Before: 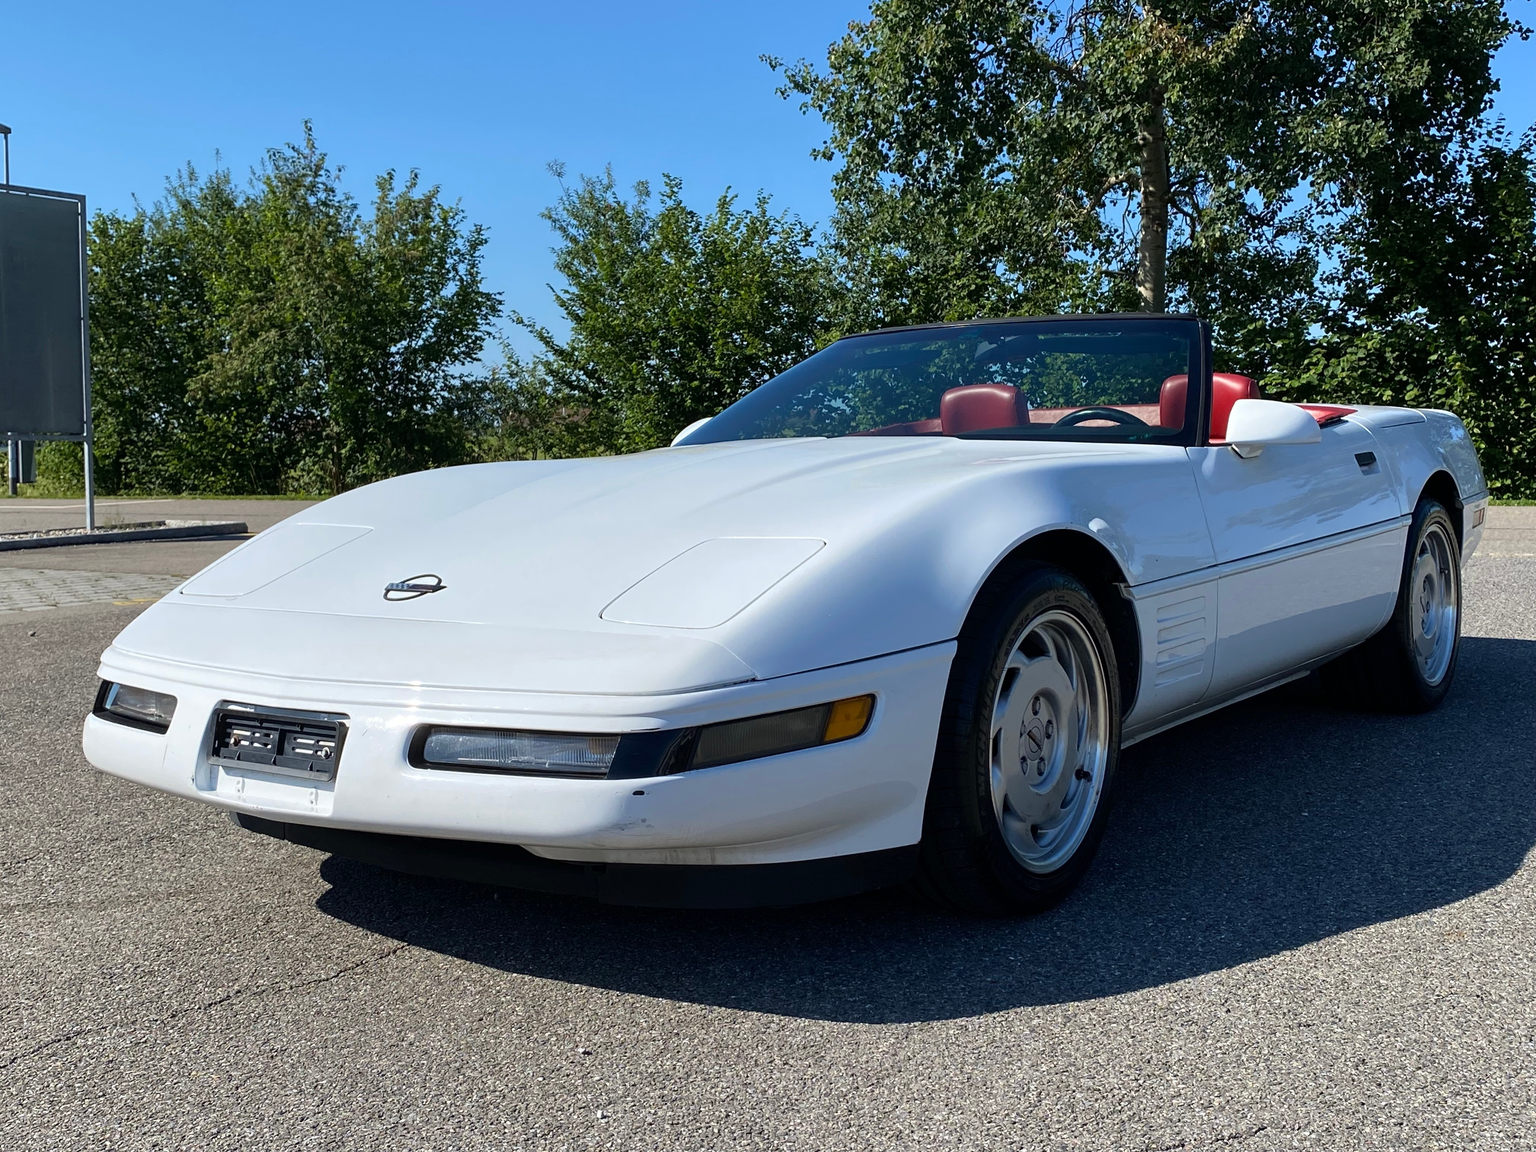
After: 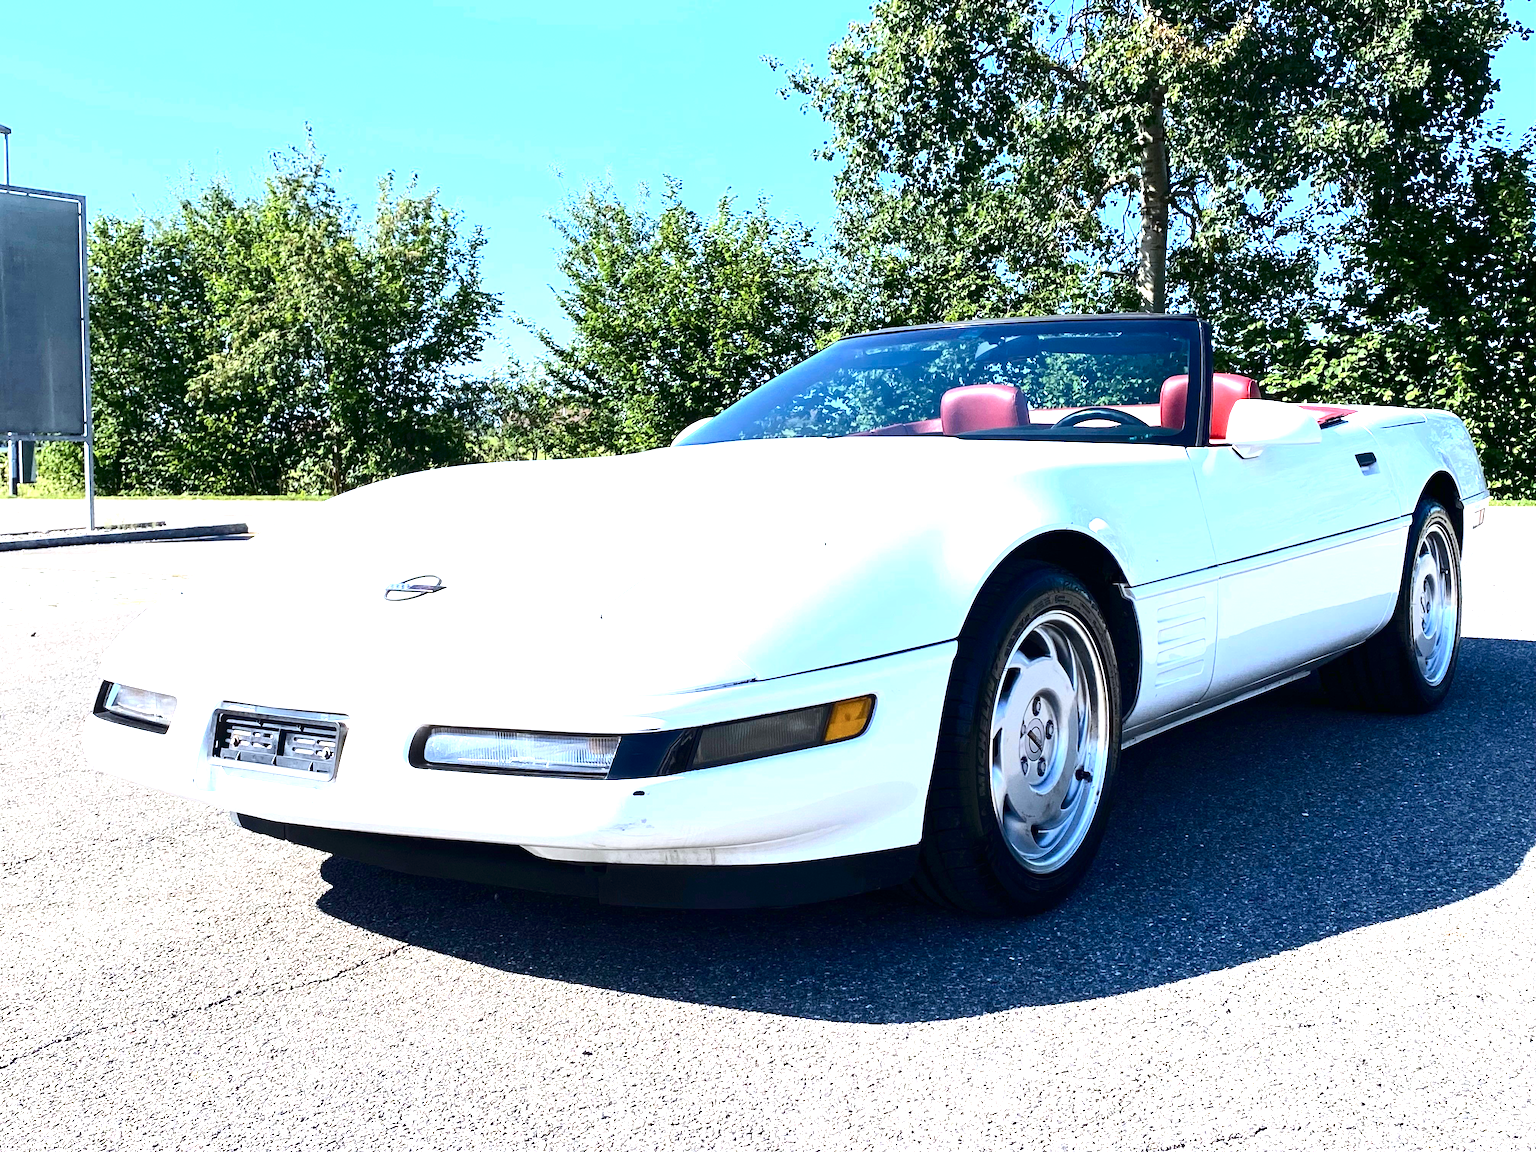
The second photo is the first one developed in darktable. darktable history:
contrast brightness saturation: contrast 0.288
exposure: black level correction 0, exposure 1.922 EV, compensate highlight preservation false
color calibration: illuminant as shot in camera, x 0.358, y 0.373, temperature 4628.91 K, saturation algorithm version 1 (2020)
levels: levels [0, 0.476, 0.951]
